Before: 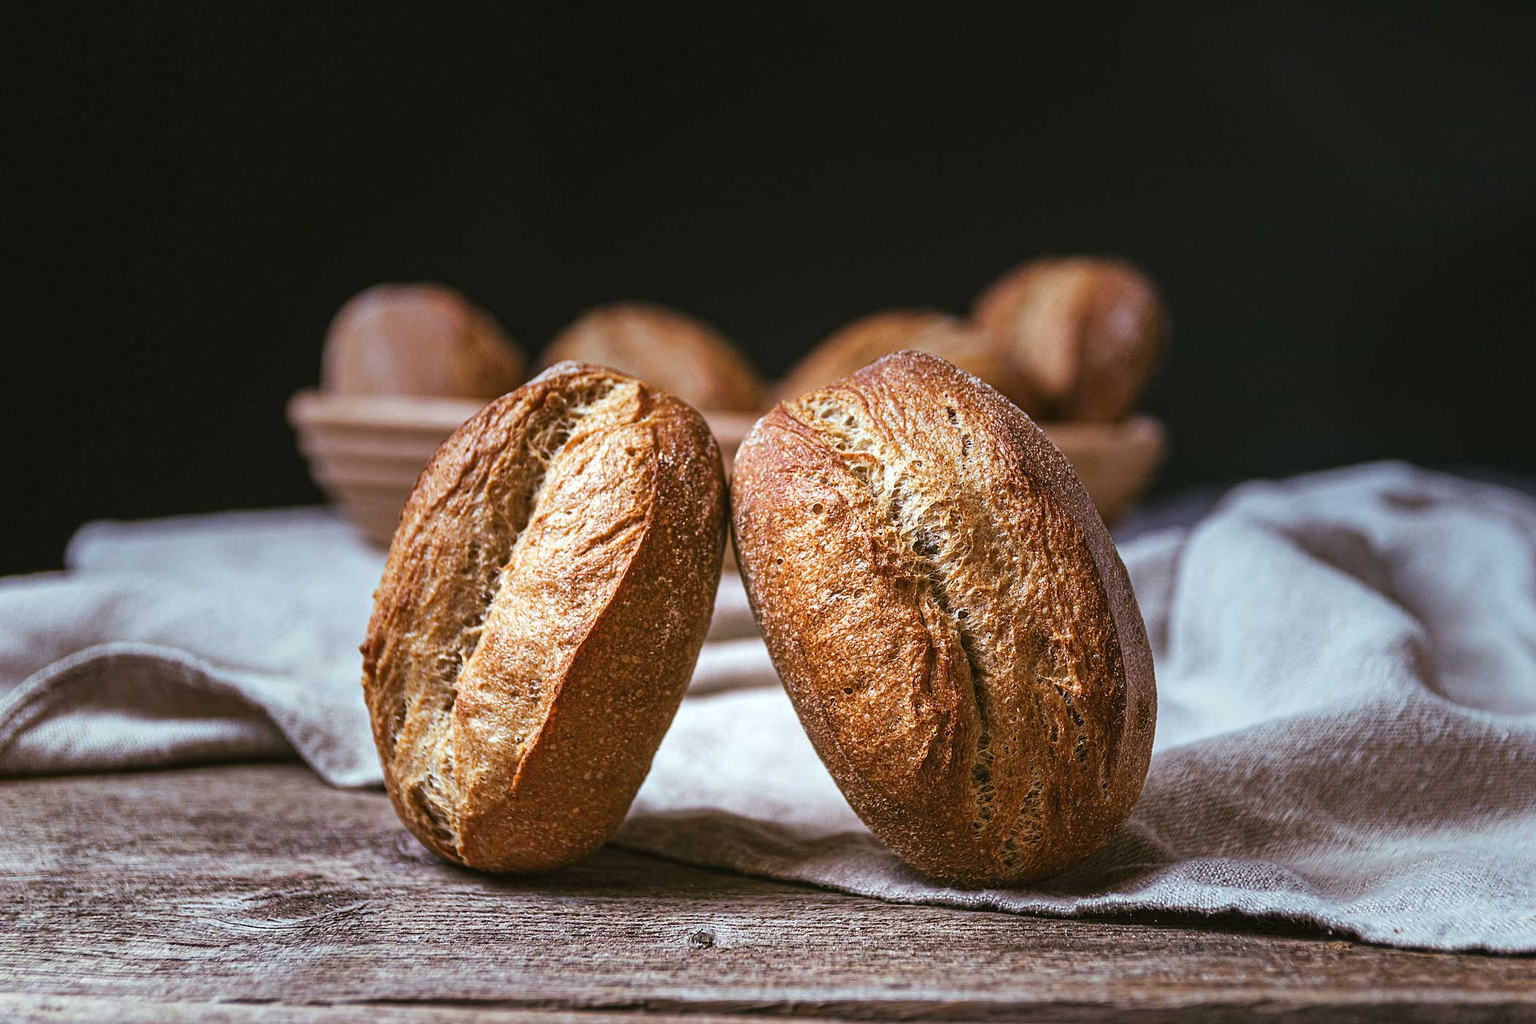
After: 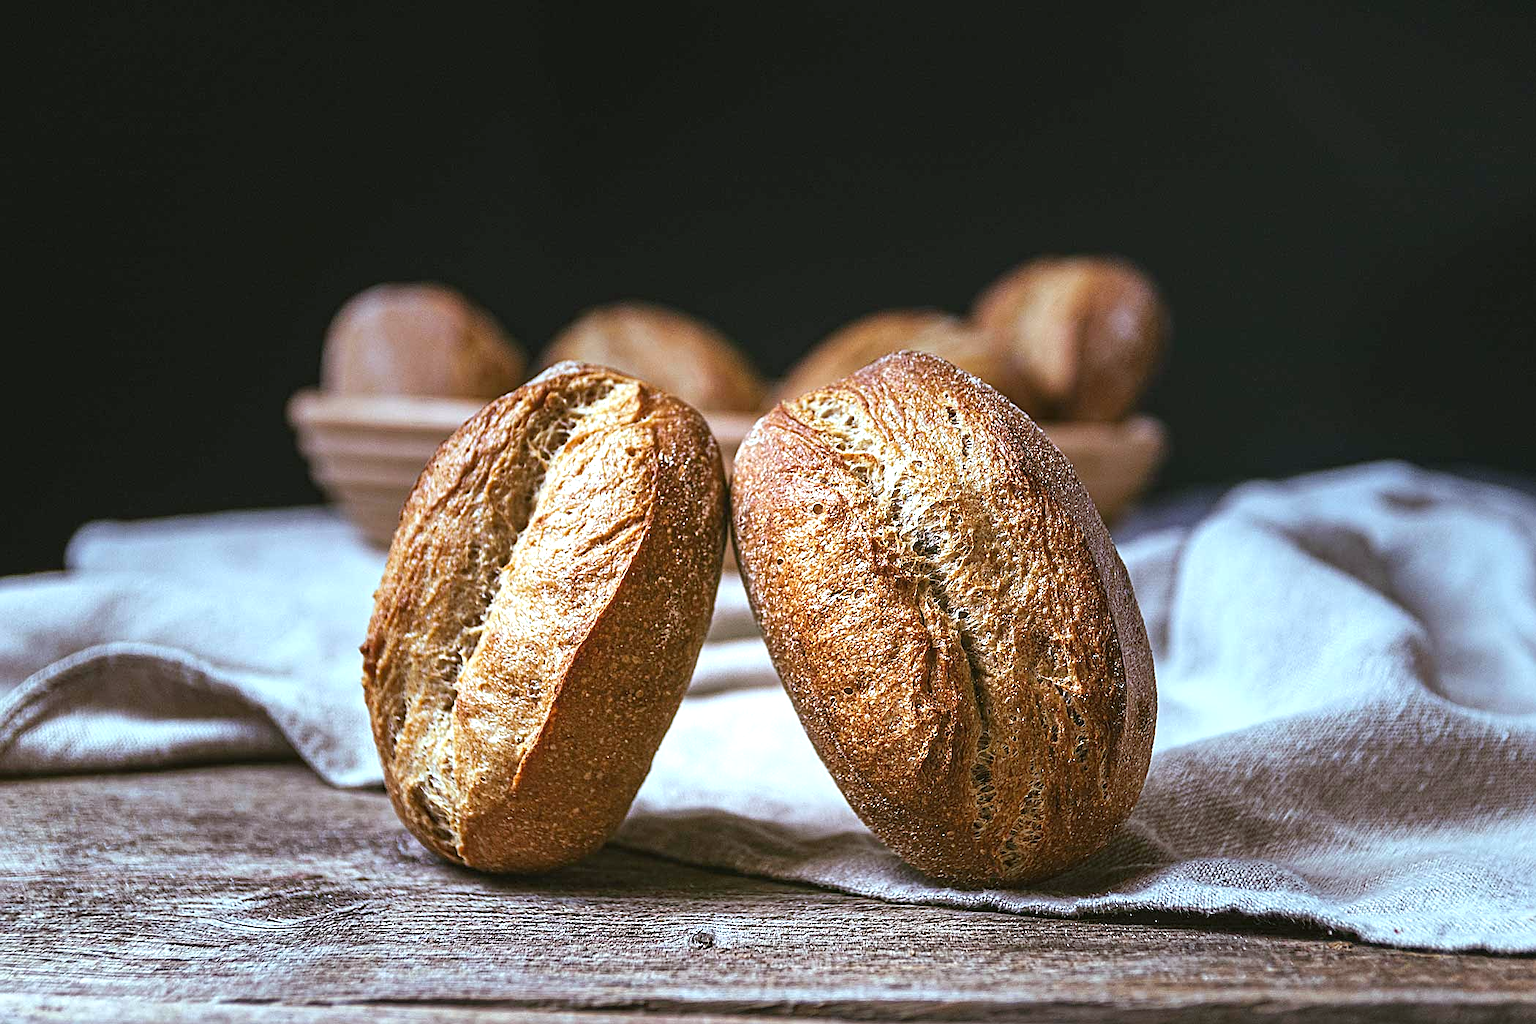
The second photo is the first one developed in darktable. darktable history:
sharpen: on, module defaults
white balance: red 0.925, blue 1.046
exposure: black level correction 0, exposure 0.5 EV, compensate exposure bias true, compensate highlight preservation false
